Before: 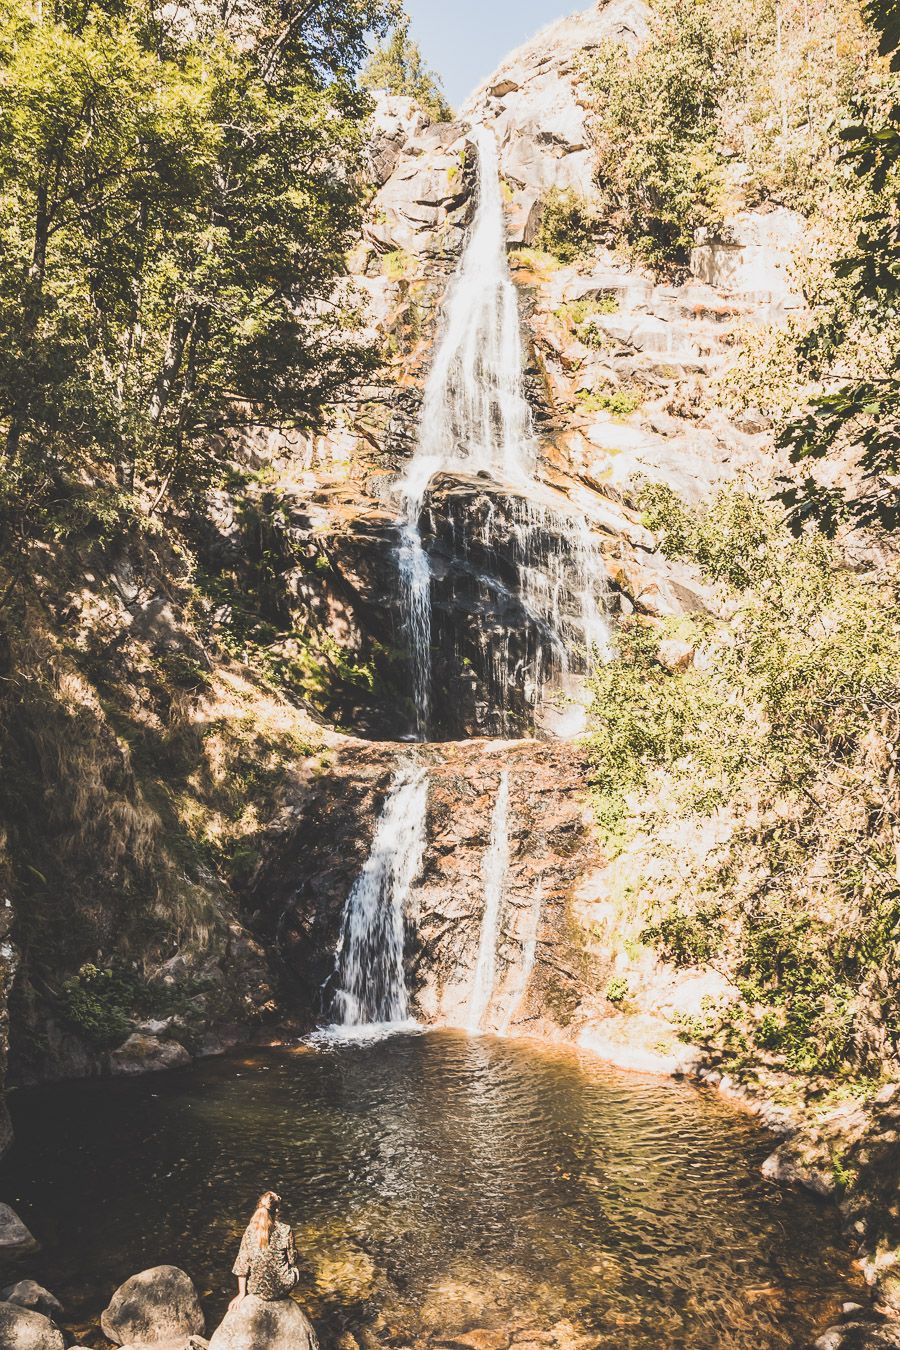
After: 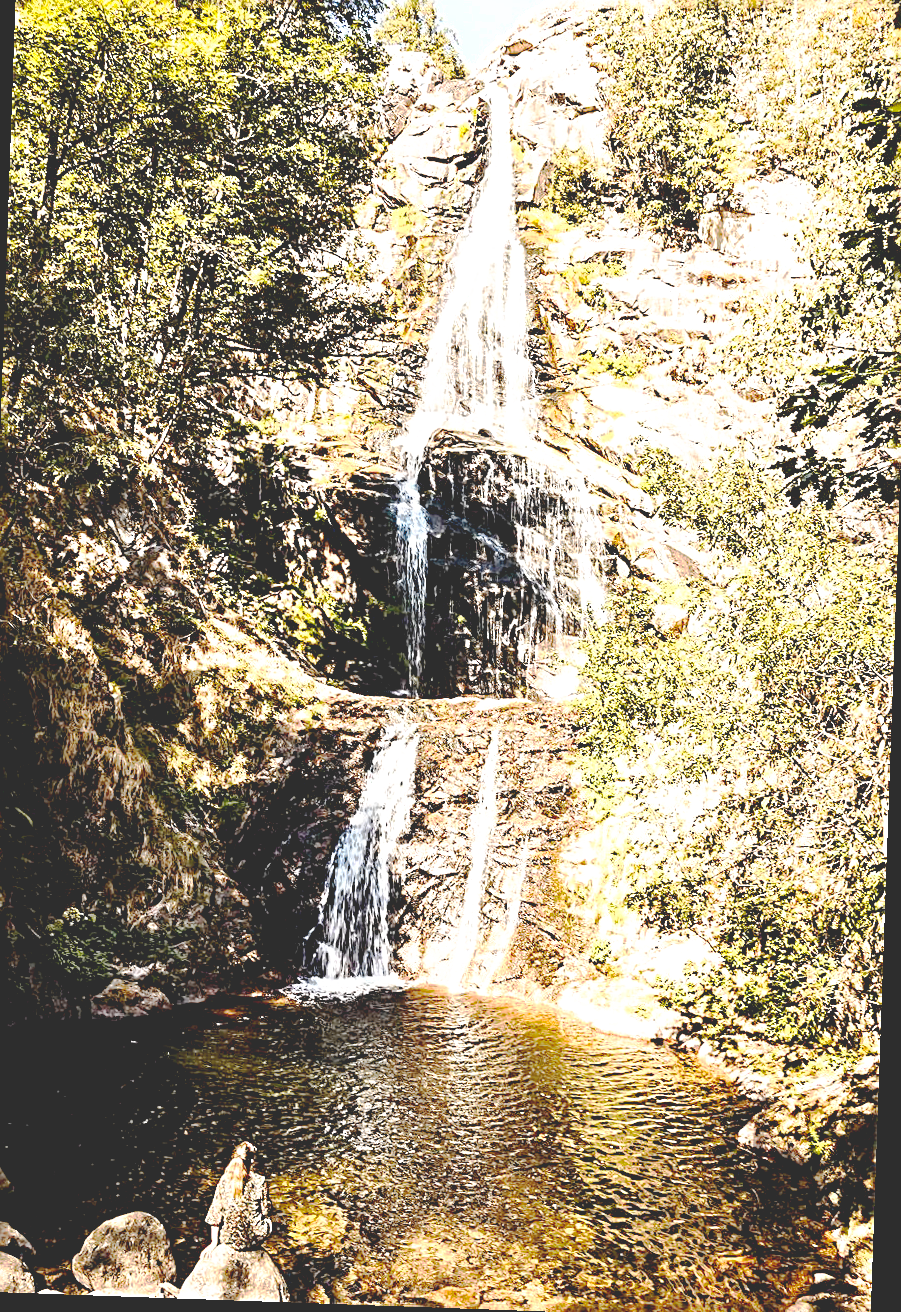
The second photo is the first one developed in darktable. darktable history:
crop and rotate: angle -2.02°, left 3.145%, top 4.304%, right 1.63%, bottom 0.641%
color balance rgb: perceptual saturation grading › global saturation 19.389%
exposure: exposure 0.522 EV, compensate exposure bias true, compensate highlight preservation false
base curve: curves: ch0 [(0.065, 0.026) (0.236, 0.358) (0.53, 0.546) (0.777, 0.841) (0.924, 0.992)], preserve colors none
sharpen: radius 3.045, amount 0.772
tone equalizer: on, module defaults
